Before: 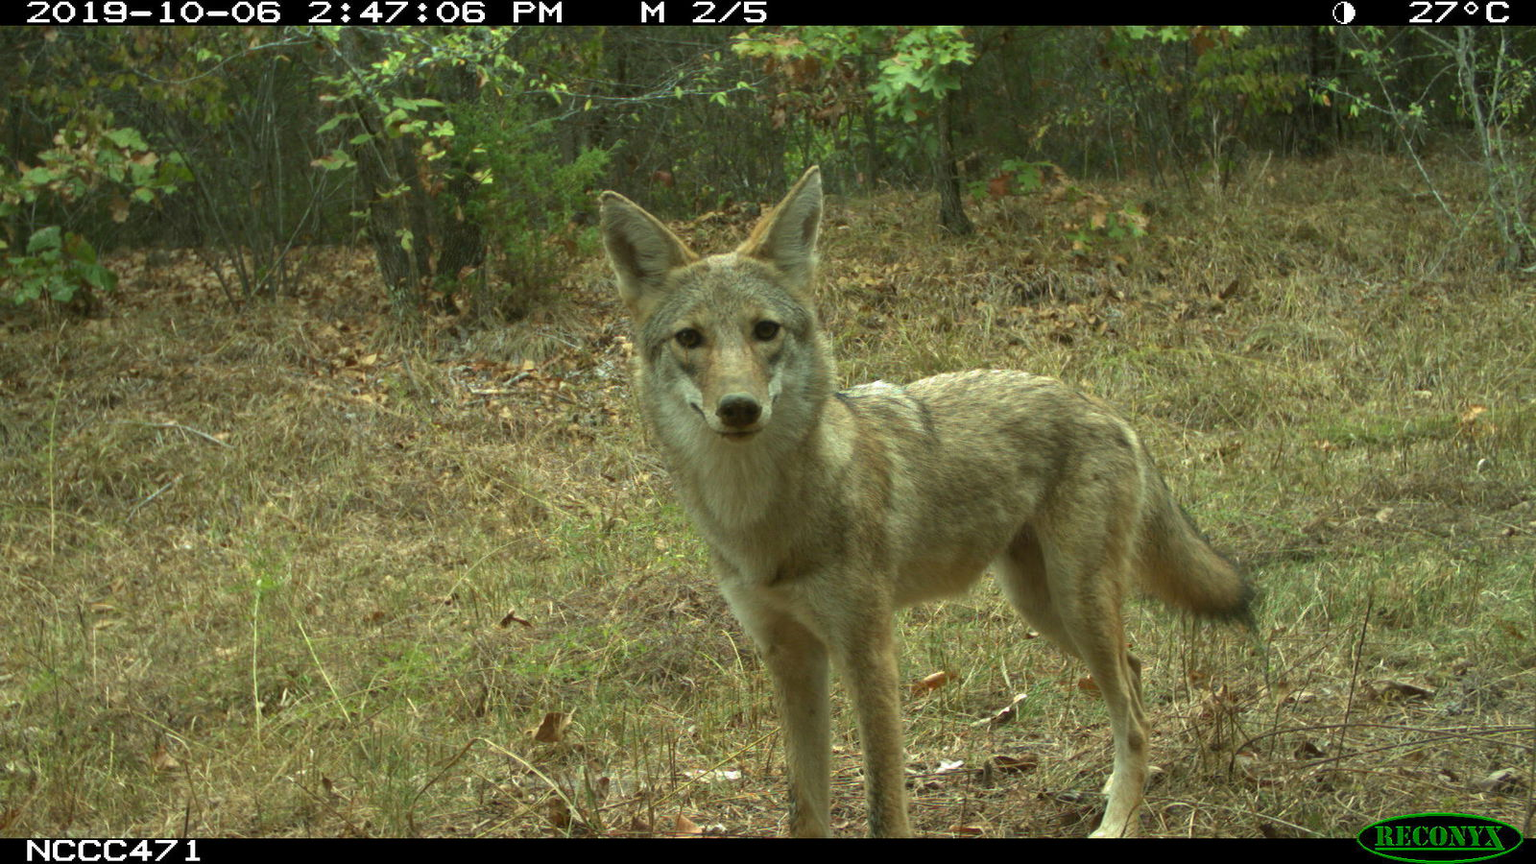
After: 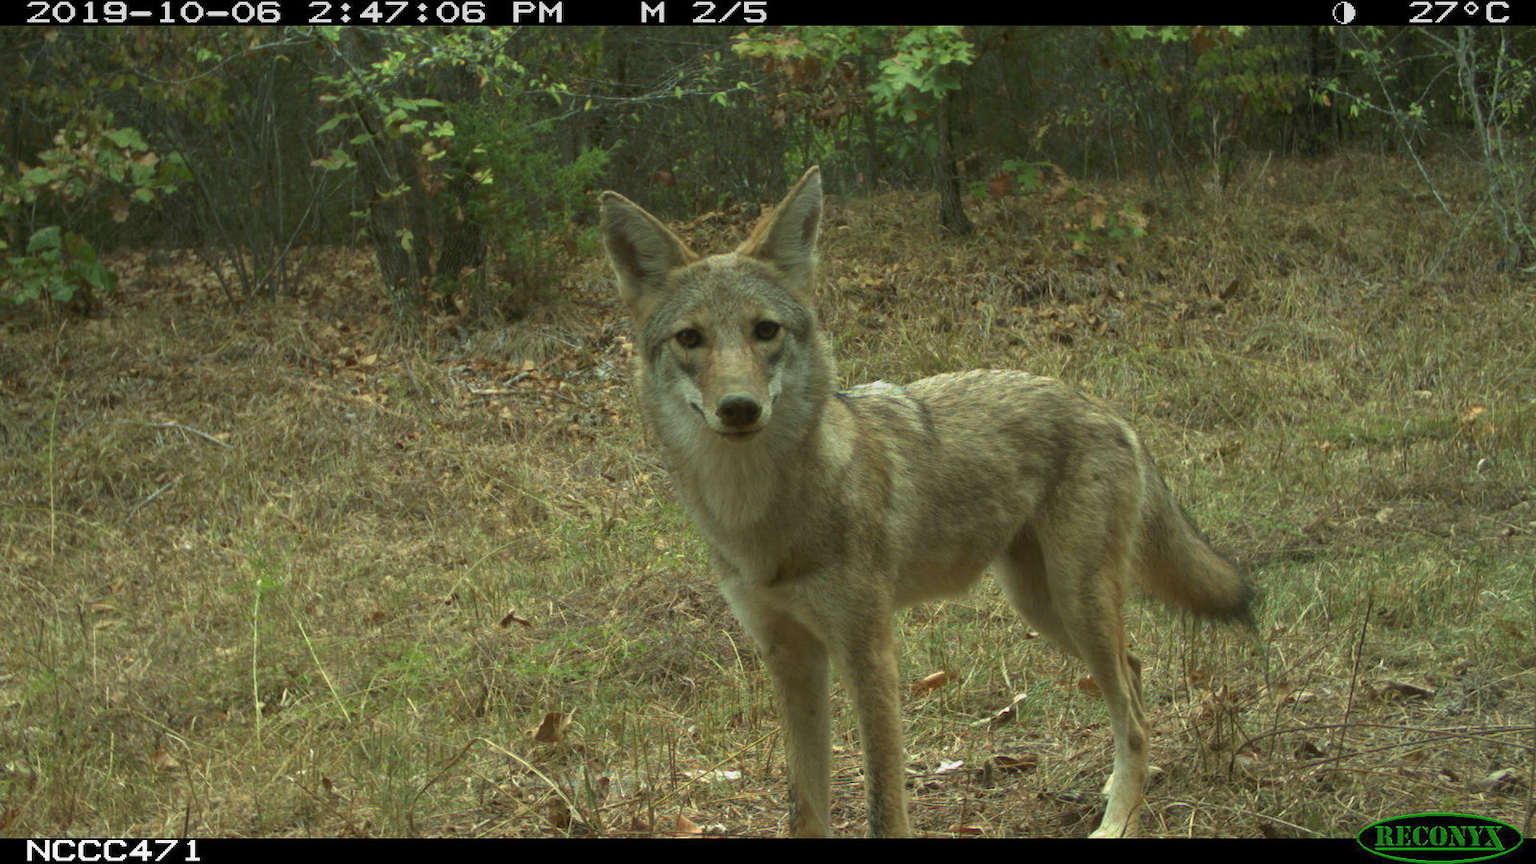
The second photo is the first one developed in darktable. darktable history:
graduated density: rotation 5.63°, offset 76.9
tone curve: curves: ch0 [(0, 0) (0.003, 0.005) (0.011, 0.019) (0.025, 0.04) (0.044, 0.064) (0.069, 0.095) (0.1, 0.129) (0.136, 0.169) (0.177, 0.207) (0.224, 0.247) (0.277, 0.298) (0.335, 0.354) (0.399, 0.416) (0.468, 0.478) (0.543, 0.553) (0.623, 0.634) (0.709, 0.709) (0.801, 0.817) (0.898, 0.912) (1, 1)], preserve colors none
